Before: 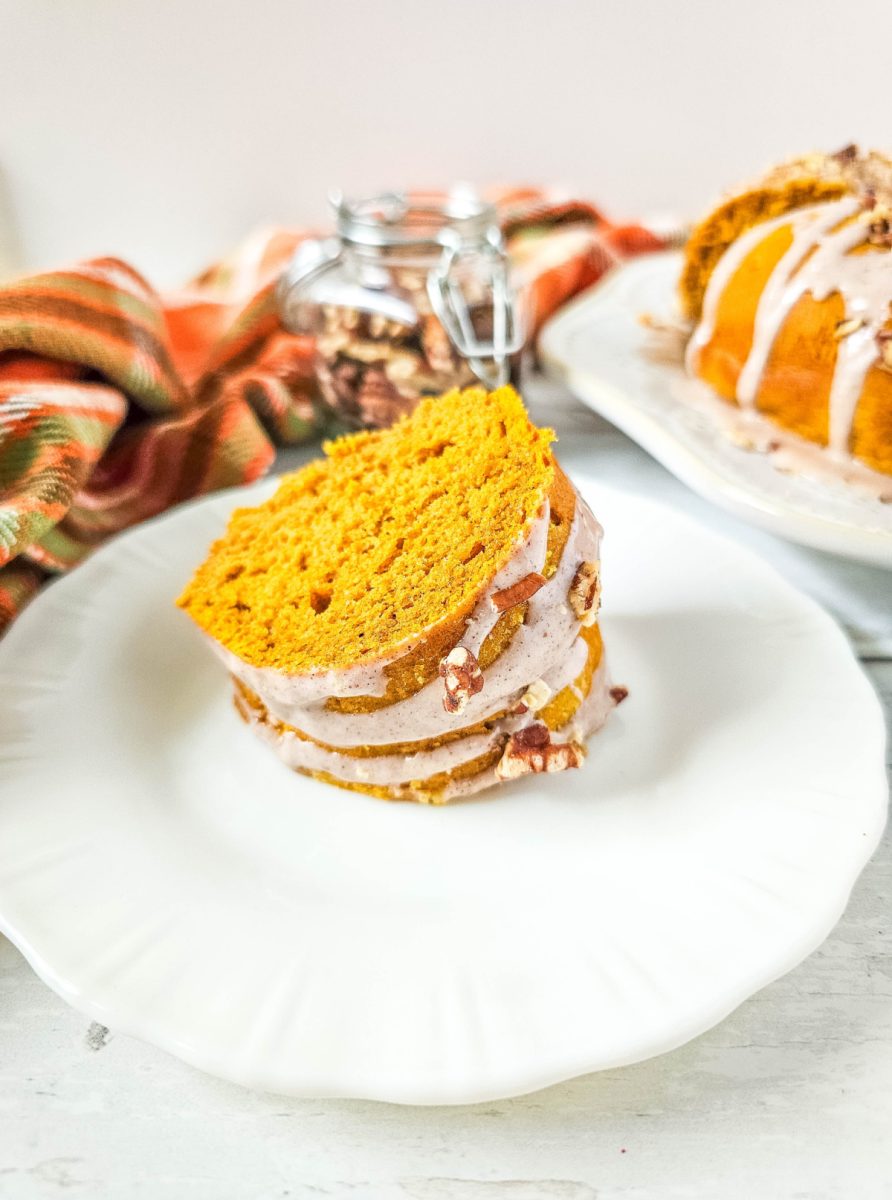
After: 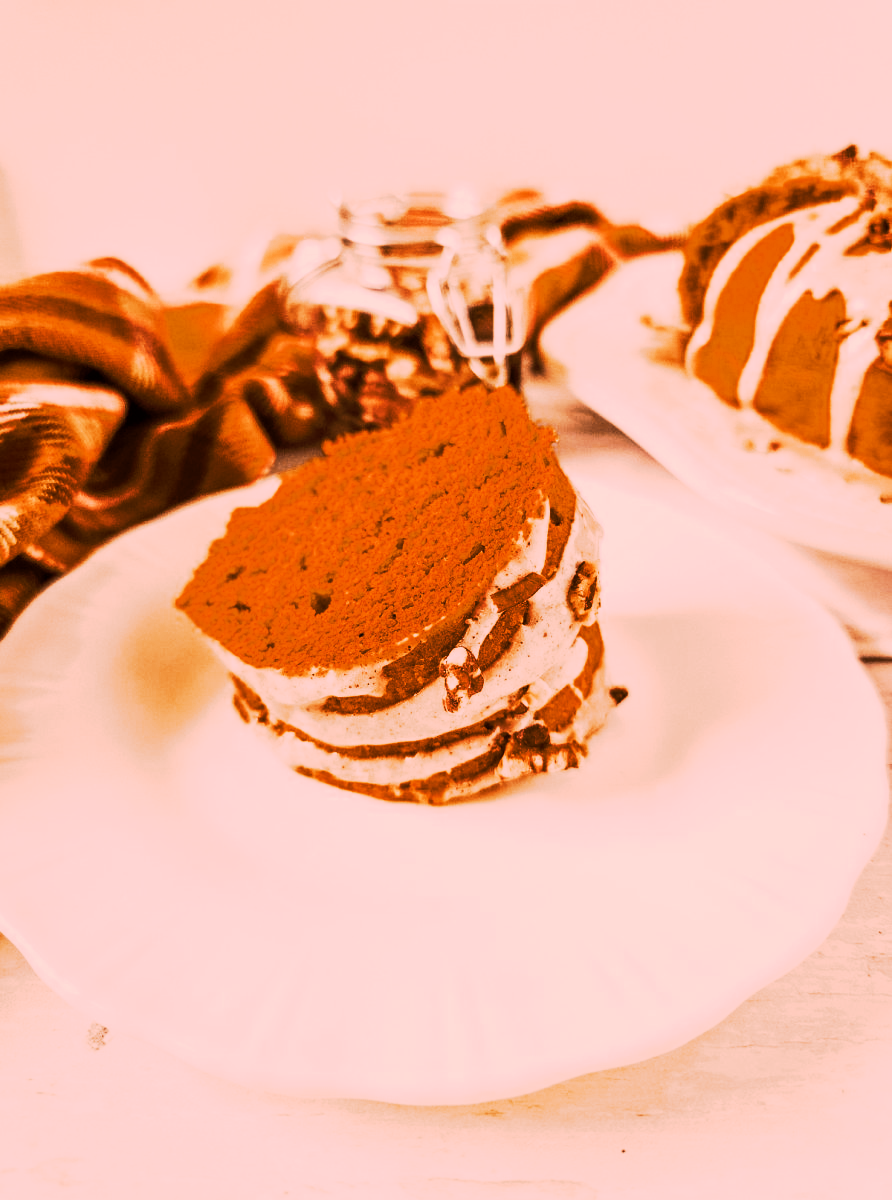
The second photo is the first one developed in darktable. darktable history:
tone curve: curves: ch0 [(0, 0) (0.003, 0.002) (0.011, 0.002) (0.025, 0.002) (0.044, 0.007) (0.069, 0.014) (0.1, 0.026) (0.136, 0.04) (0.177, 0.061) (0.224, 0.1) (0.277, 0.151) (0.335, 0.198) (0.399, 0.272) (0.468, 0.387) (0.543, 0.553) (0.623, 0.716) (0.709, 0.8) (0.801, 0.855) (0.898, 0.897) (1, 1)], preserve colors none
color look up table: target L [68.84, 57.68, 77.52, 72, 45.67, 49.08, 52.29, 43.08, 27.51, 202.02, 59.04, 68.03, 58.42, 50.54, 51.13, 48.71, 44.01, 50.99, 30.16, 28.3, 16.2, 90.83, 74.6, 78.79, 78.03, 71.5, 68.89, 63.27, 54.07, 67.99, 59.58, 67.98, 64.03, 34.03, 63.78, 27.48, 31.69, 28.64, 10.73, 22.52, 93.39, 72.87, 81.75, 69.06, 68.08, 67.03, 69.75, 45.45, 6.199], target a [41.22, 39.61, 35, 38.51, 22.48, 22.63, 16.8, 21.95, 24.98, 0, 34.21, 39.31, 34.38, 20.28, 20.38, 18.7, 17.49, 17.88, 26.63, 22.8, 18.41, 30.58, 37.85, 35.91, 37.23, 31.54, 33.7, 35.53, 14.02, 34.44, 31.26, 34.42, 34.69, 24.59, 34.32, 21.29, 22.93, 23.7, 15.6, 17.06, 27.74, 37, 35.47, 39.23, 34.99, 38.45, 40.89, 17.78, 4.4], target b [26, 44.12, 27.05, 25.27, 41.76, 42.01, 38.22, 41.08, 33.94, -0.001, 41.51, 27.98, 41.53, 41.63, 41.75, 41.33, 40.19, 41.3, 35.94, 34.79, 20.82, 27.06, 27.64, 23.4, 31.25, 45.56, 46.18, 42.9, 14.13, 44.99, 32.1, 45.09, 42.87, 38.09, 42.98, 27.46, 37.01, 35.24, 13.32, 28.63, 21.23, 27.65, 29.28, 30.4, 42.23, 27.26, 24.81, 40.57, 9.95], num patches 49
